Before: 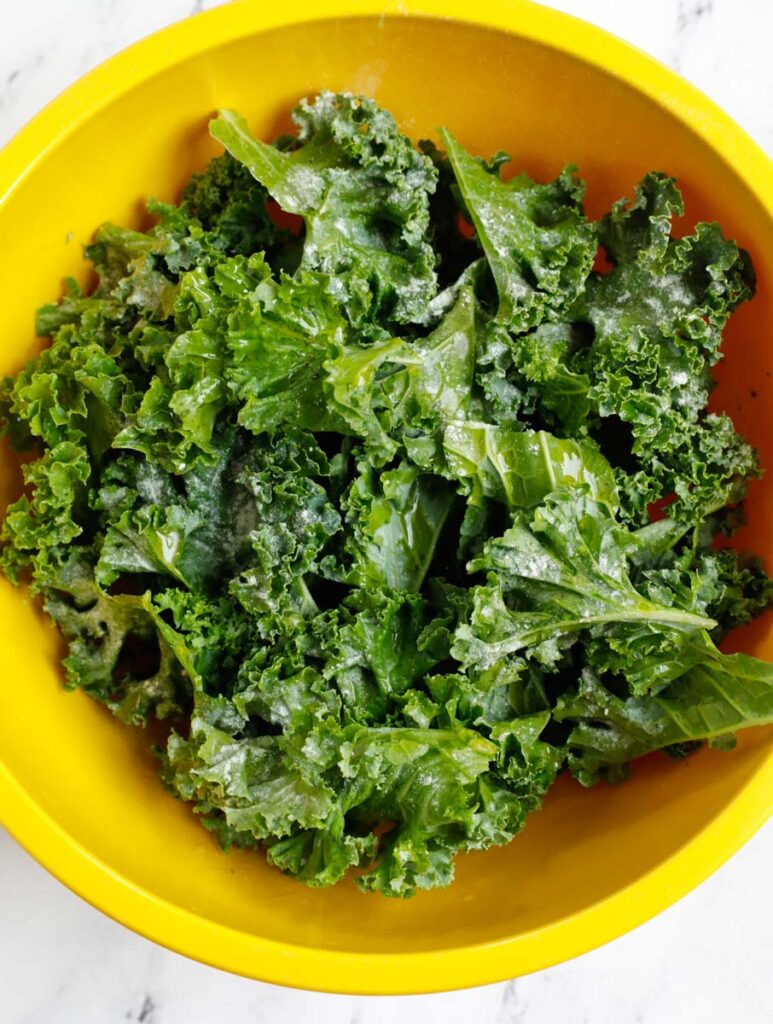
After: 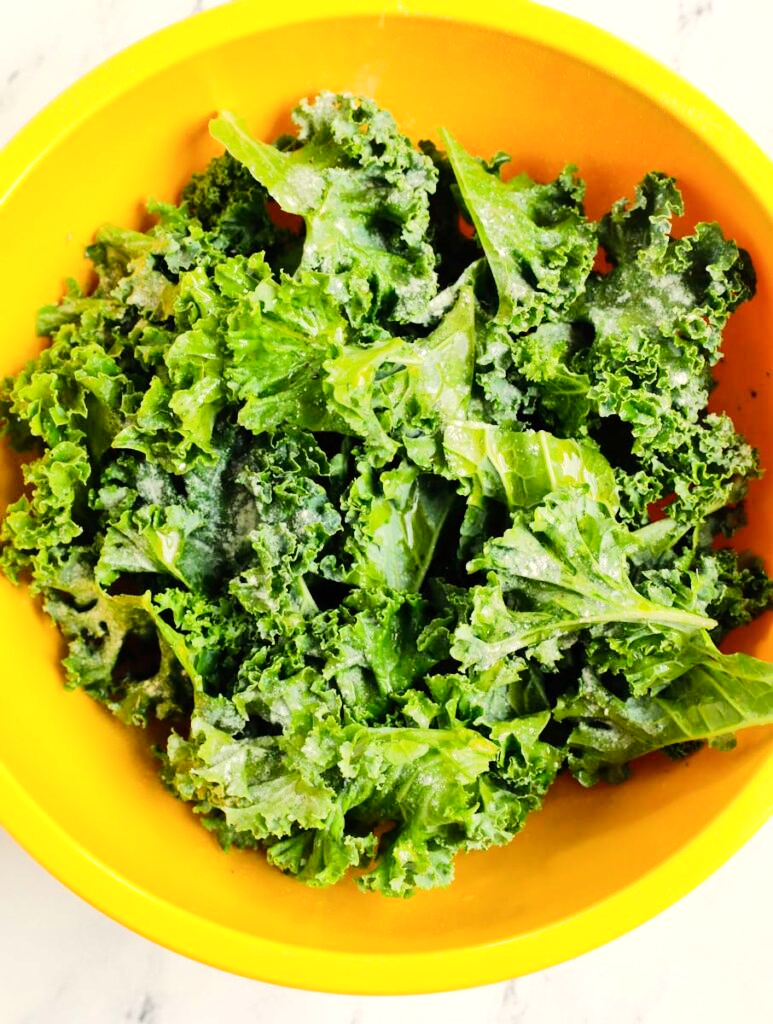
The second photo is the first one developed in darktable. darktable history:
color balance rgb: highlights gain › chroma 2.997%, highlights gain › hue 78.22°, perceptual saturation grading › global saturation 1.253%, perceptual saturation grading › highlights -2.84%, perceptual saturation grading › mid-tones 3.579%, perceptual saturation grading › shadows 8.576%
tone equalizer: -7 EV 0.162 EV, -6 EV 0.634 EV, -5 EV 1.12 EV, -4 EV 1.31 EV, -3 EV 1.16 EV, -2 EV 0.6 EV, -1 EV 0.161 EV, edges refinement/feathering 500, mask exposure compensation -1.57 EV, preserve details no
